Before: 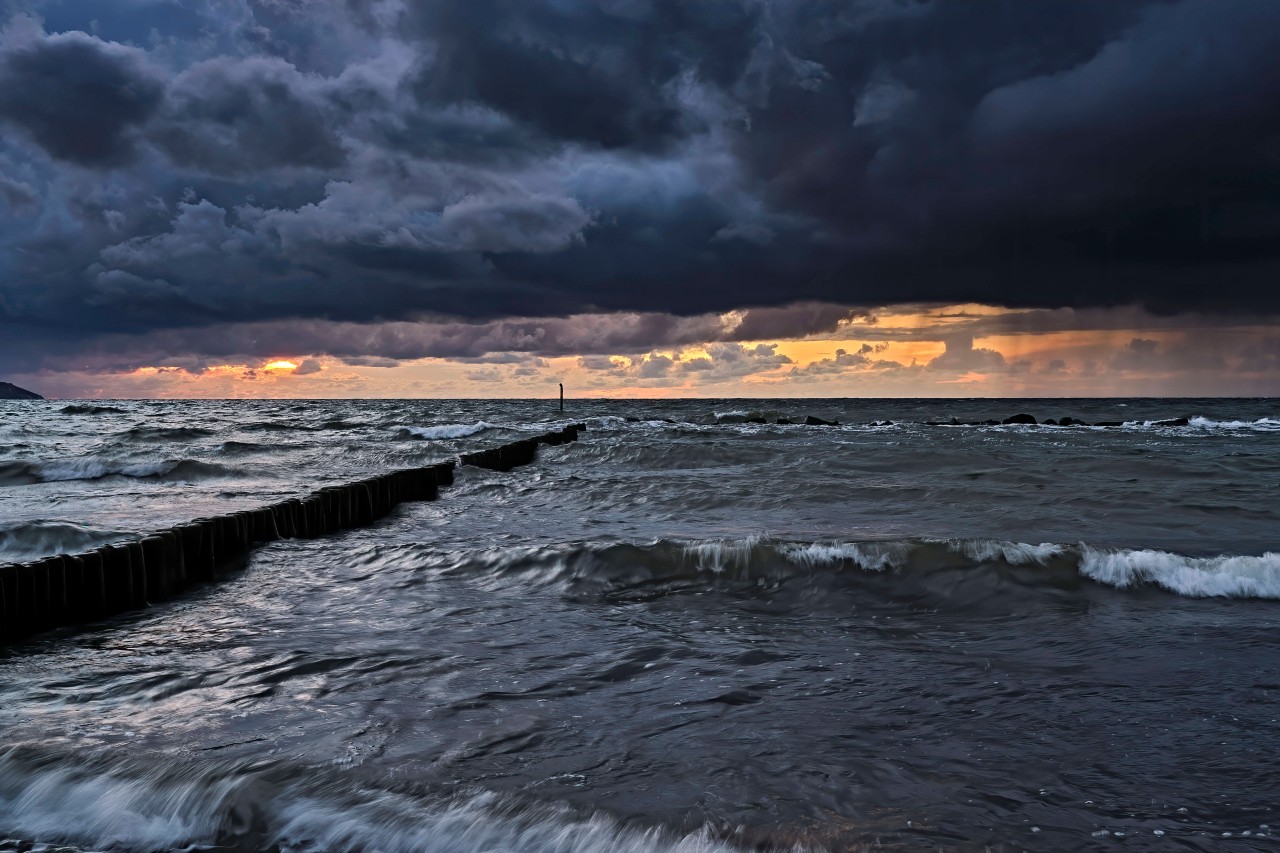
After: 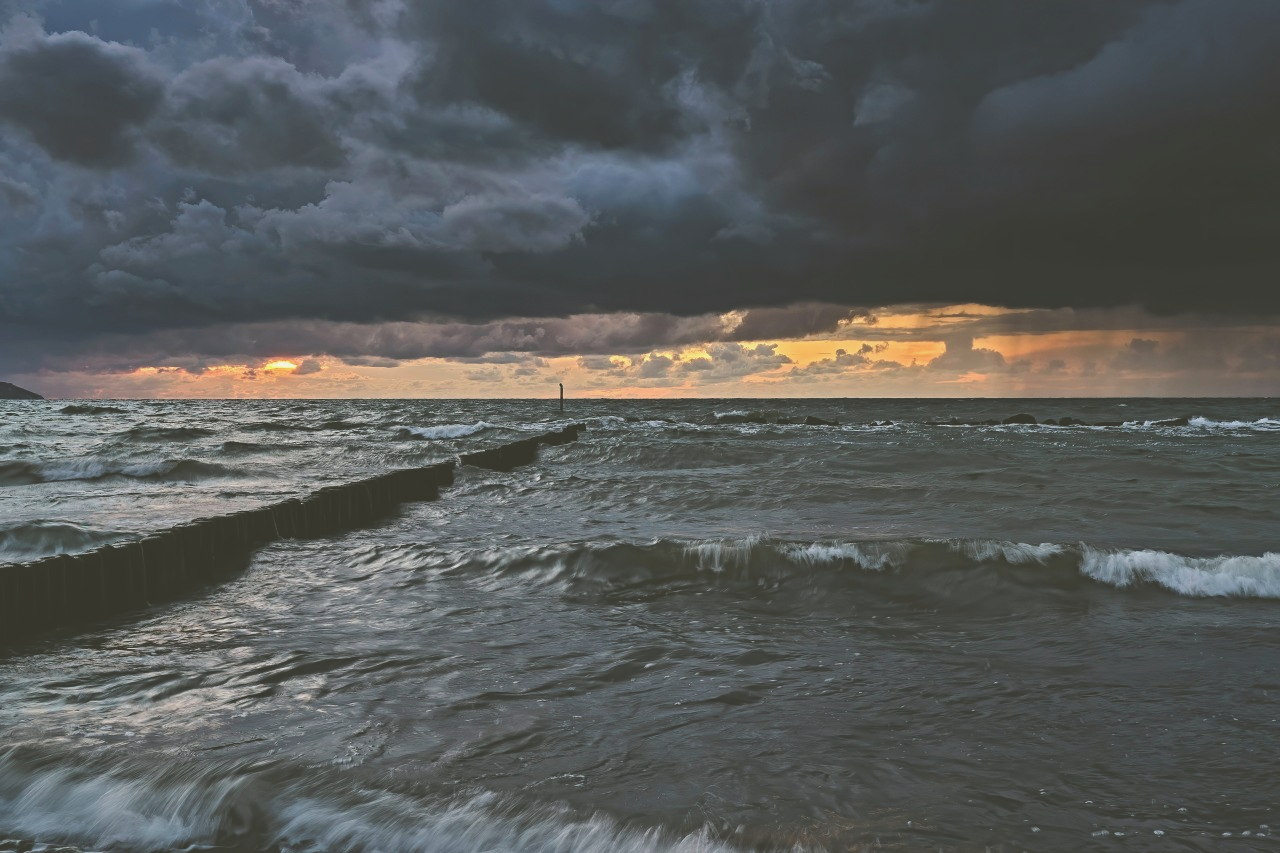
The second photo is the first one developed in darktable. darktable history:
color balance: mode lift, gamma, gain (sRGB), lift [1.04, 1, 1, 0.97], gamma [1.01, 1, 1, 0.97], gain [0.96, 1, 1, 0.97]
exposure: black level correction -0.03, compensate highlight preservation false
